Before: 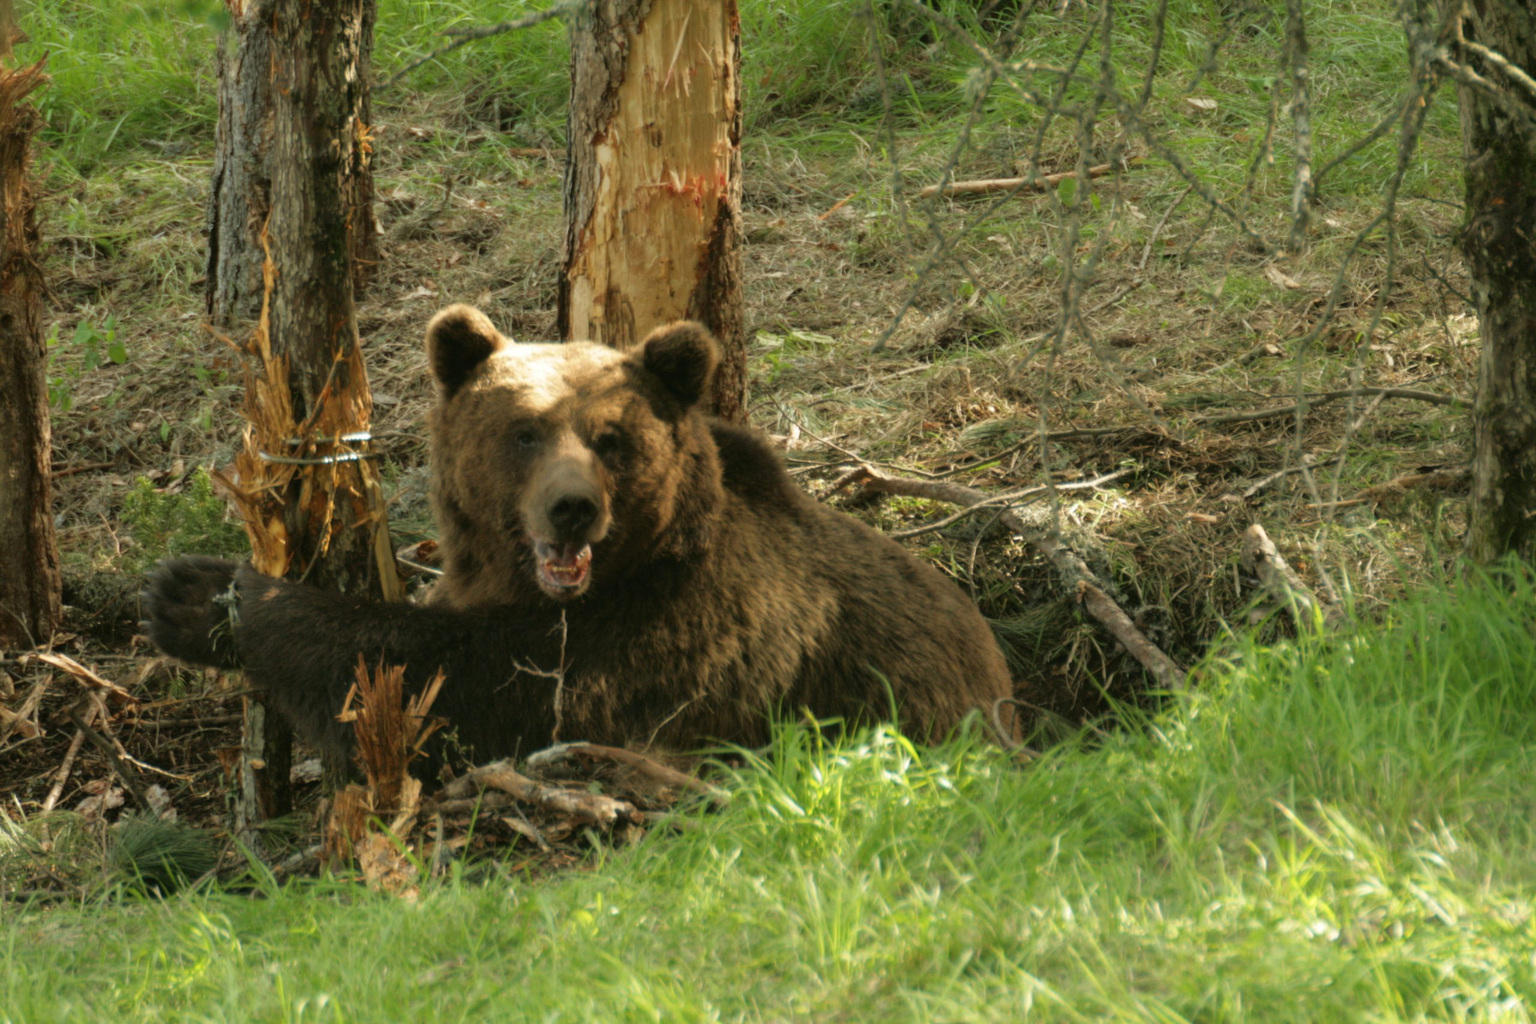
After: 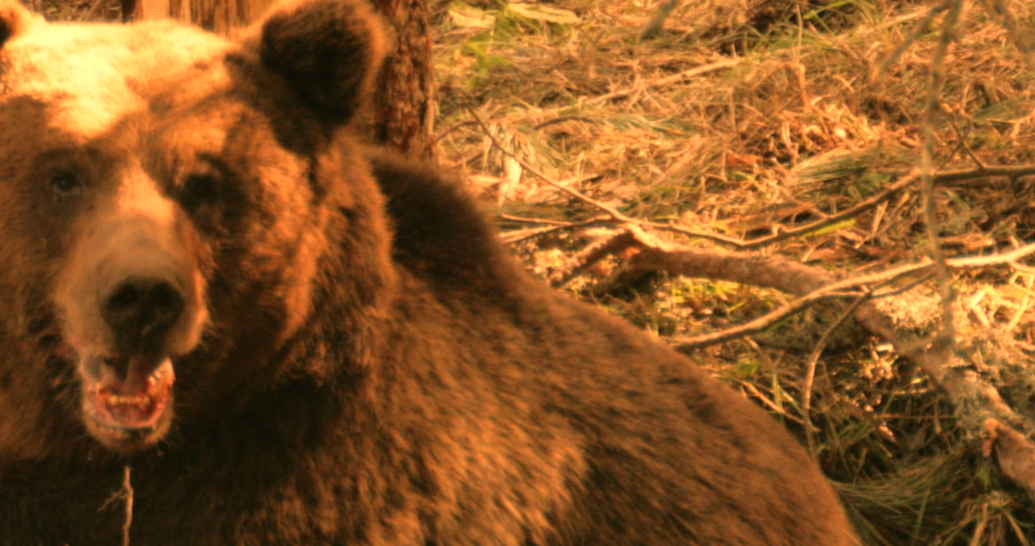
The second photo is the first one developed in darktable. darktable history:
crop: left 31.751%, top 32.172%, right 27.8%, bottom 35.83%
white balance: red 1.467, blue 0.684
